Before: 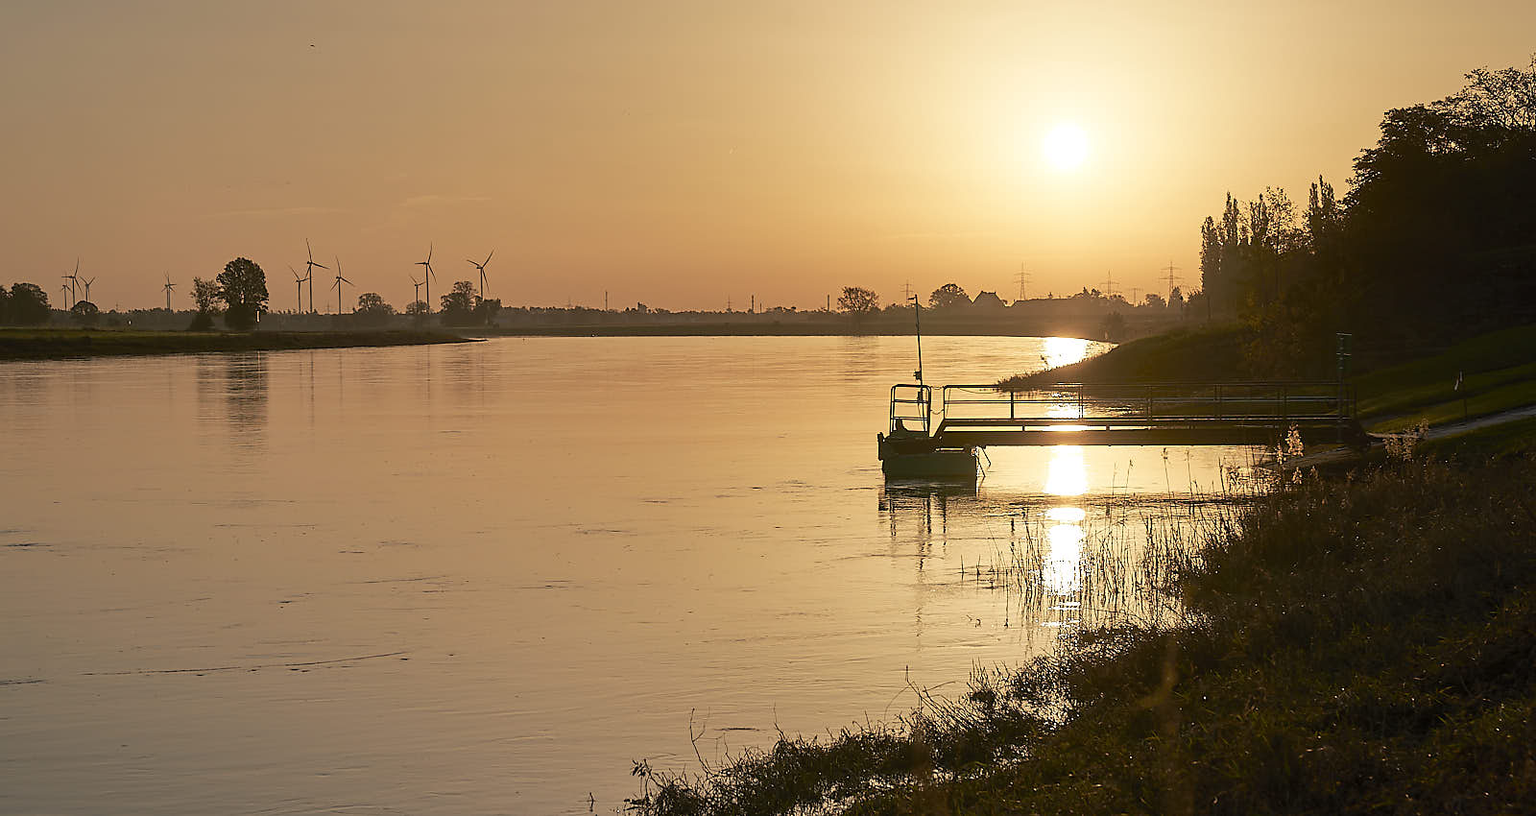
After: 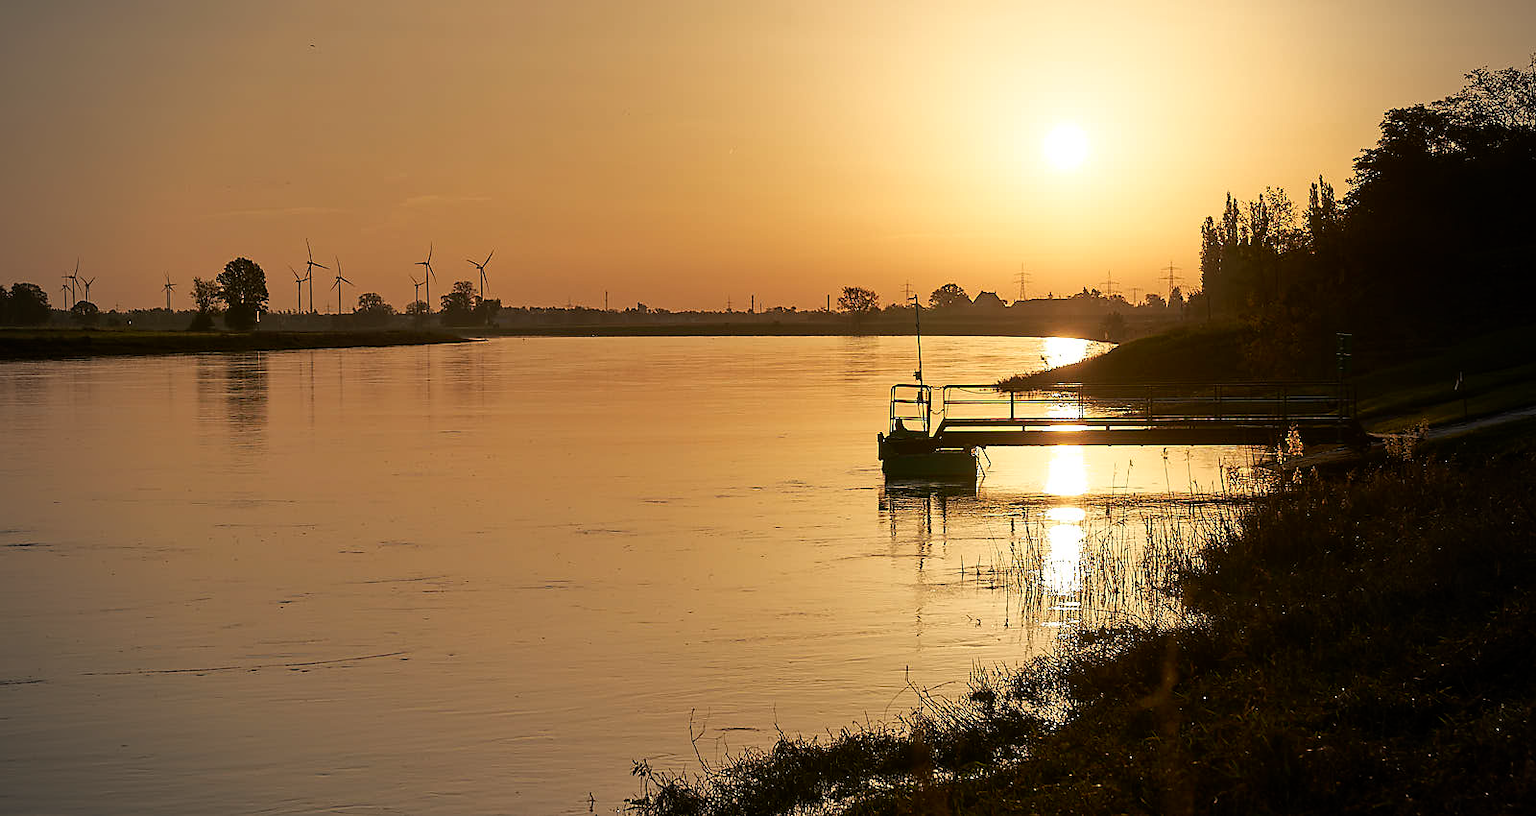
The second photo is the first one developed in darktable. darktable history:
exposure: compensate highlight preservation false
shadows and highlights: shadows -0.005, highlights 39.89
vignetting: on, module defaults
